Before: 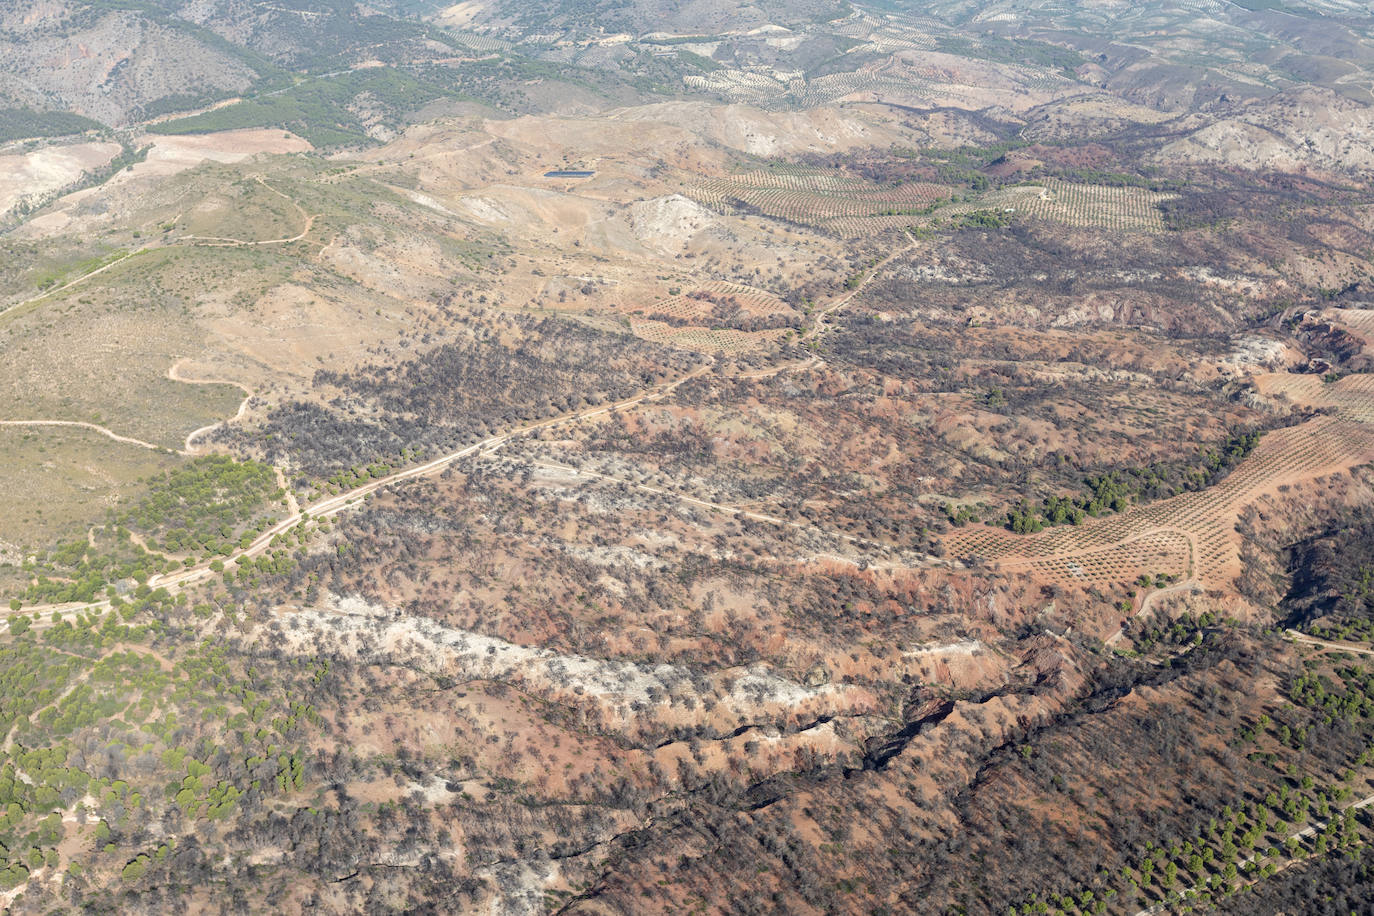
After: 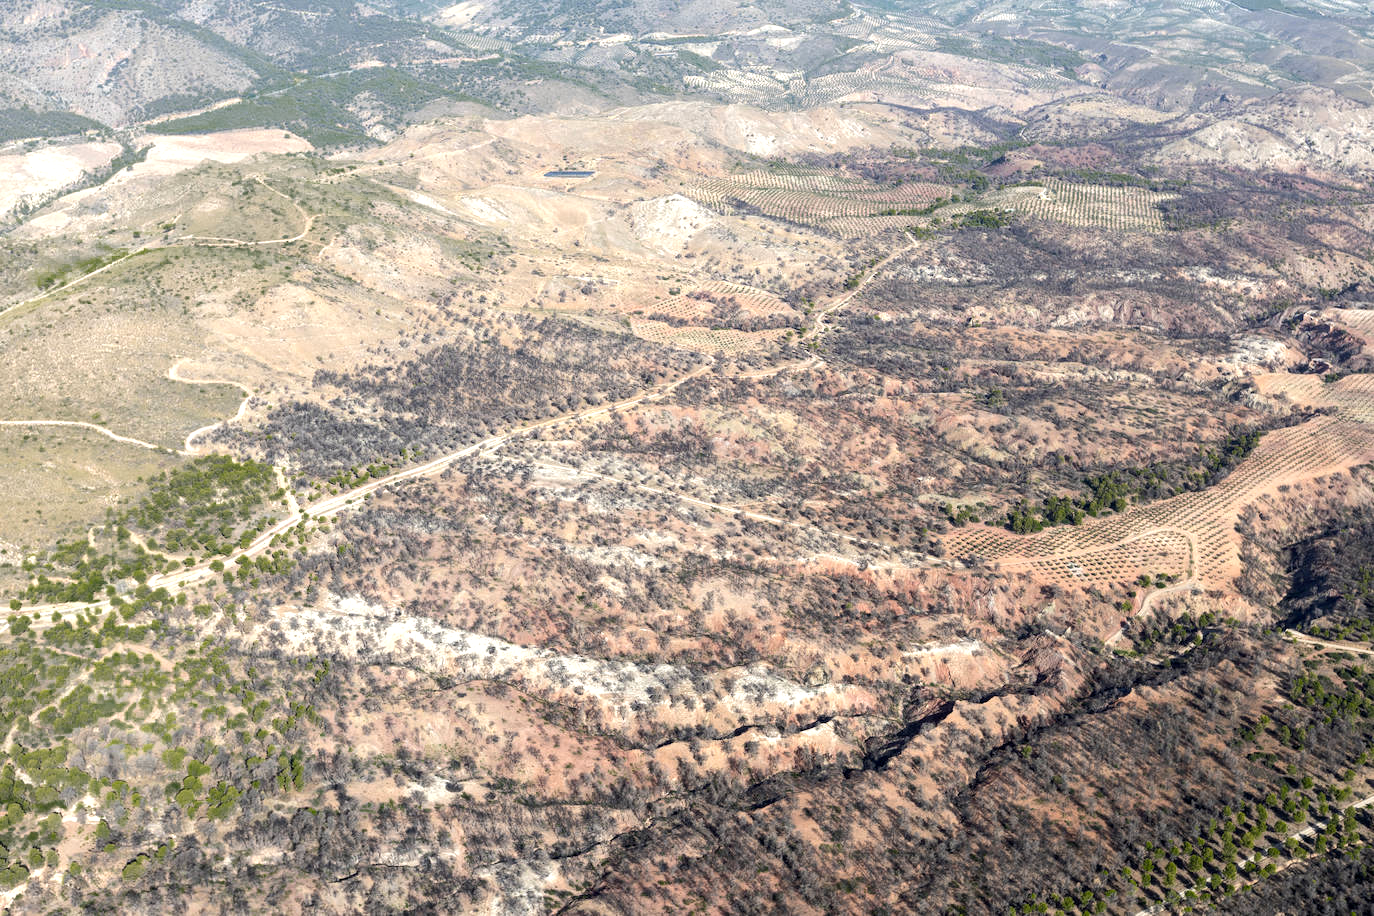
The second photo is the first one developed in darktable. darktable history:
local contrast: highlights 100%, shadows 100%, detail 120%, midtone range 0.2
tone equalizer: -8 EV -0.417 EV, -7 EV -0.389 EV, -6 EV -0.333 EV, -5 EV -0.222 EV, -3 EV 0.222 EV, -2 EV 0.333 EV, -1 EV 0.389 EV, +0 EV 0.417 EV, edges refinement/feathering 500, mask exposure compensation -1.57 EV, preserve details no
color zones: curves: ch0 [(0.25, 0.5) (0.347, 0.092) (0.75, 0.5)]; ch1 [(0.25, 0.5) (0.33, 0.51) (0.75, 0.5)]
